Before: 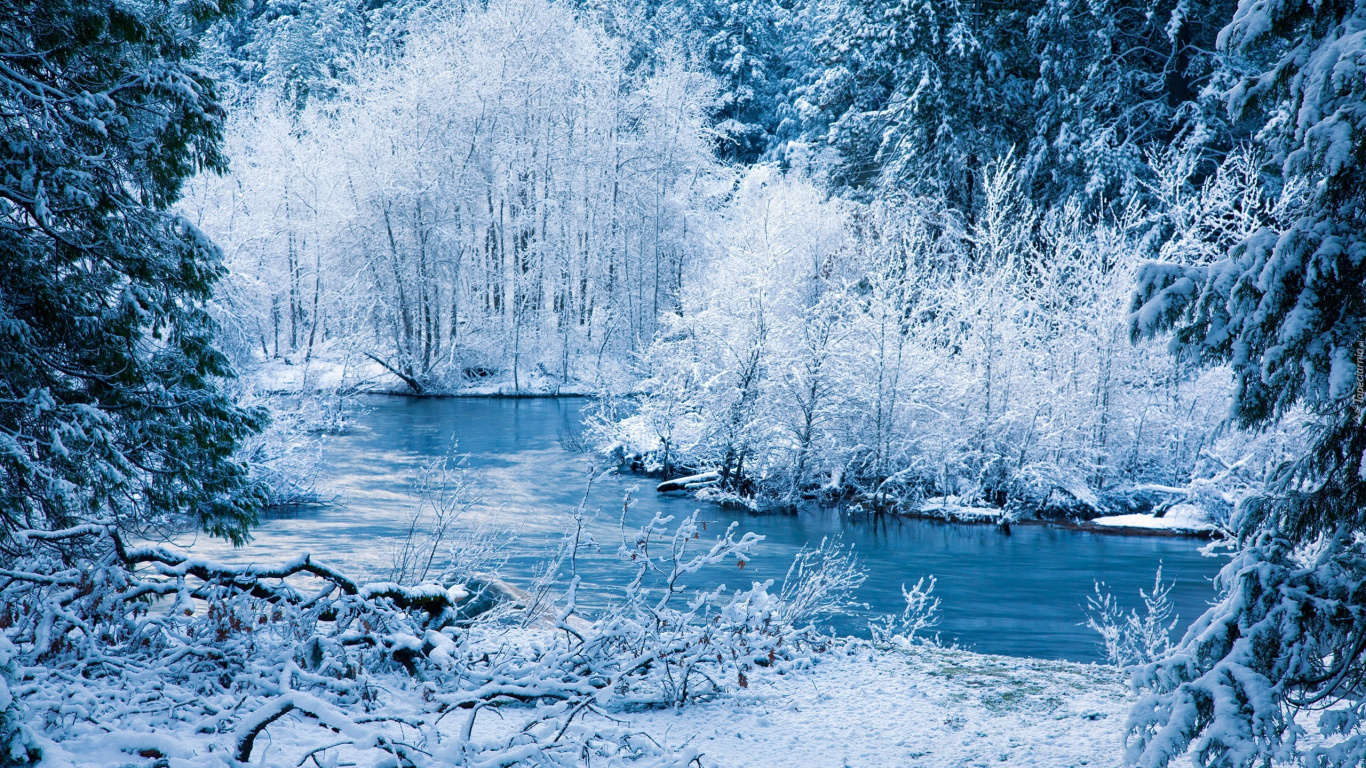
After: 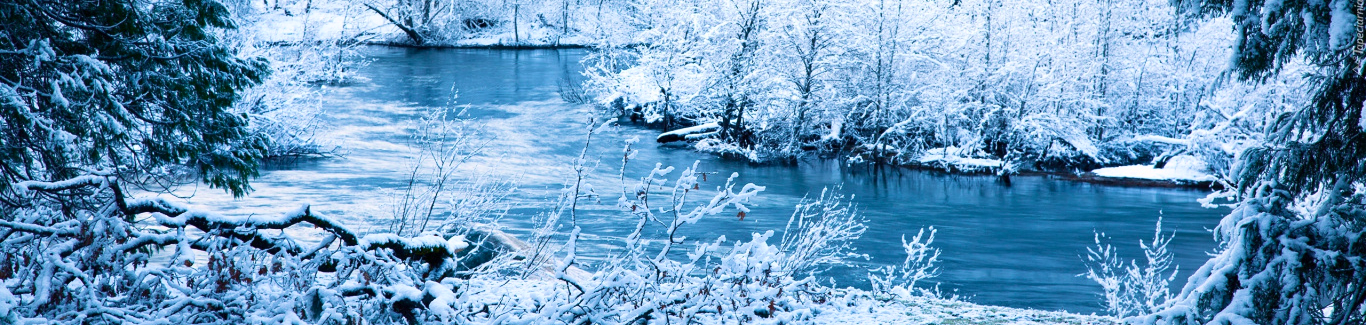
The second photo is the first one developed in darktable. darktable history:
contrast brightness saturation: contrast 0.241, brightness 0.086
velvia: on, module defaults
crop: top 45.57%, bottom 12.108%
